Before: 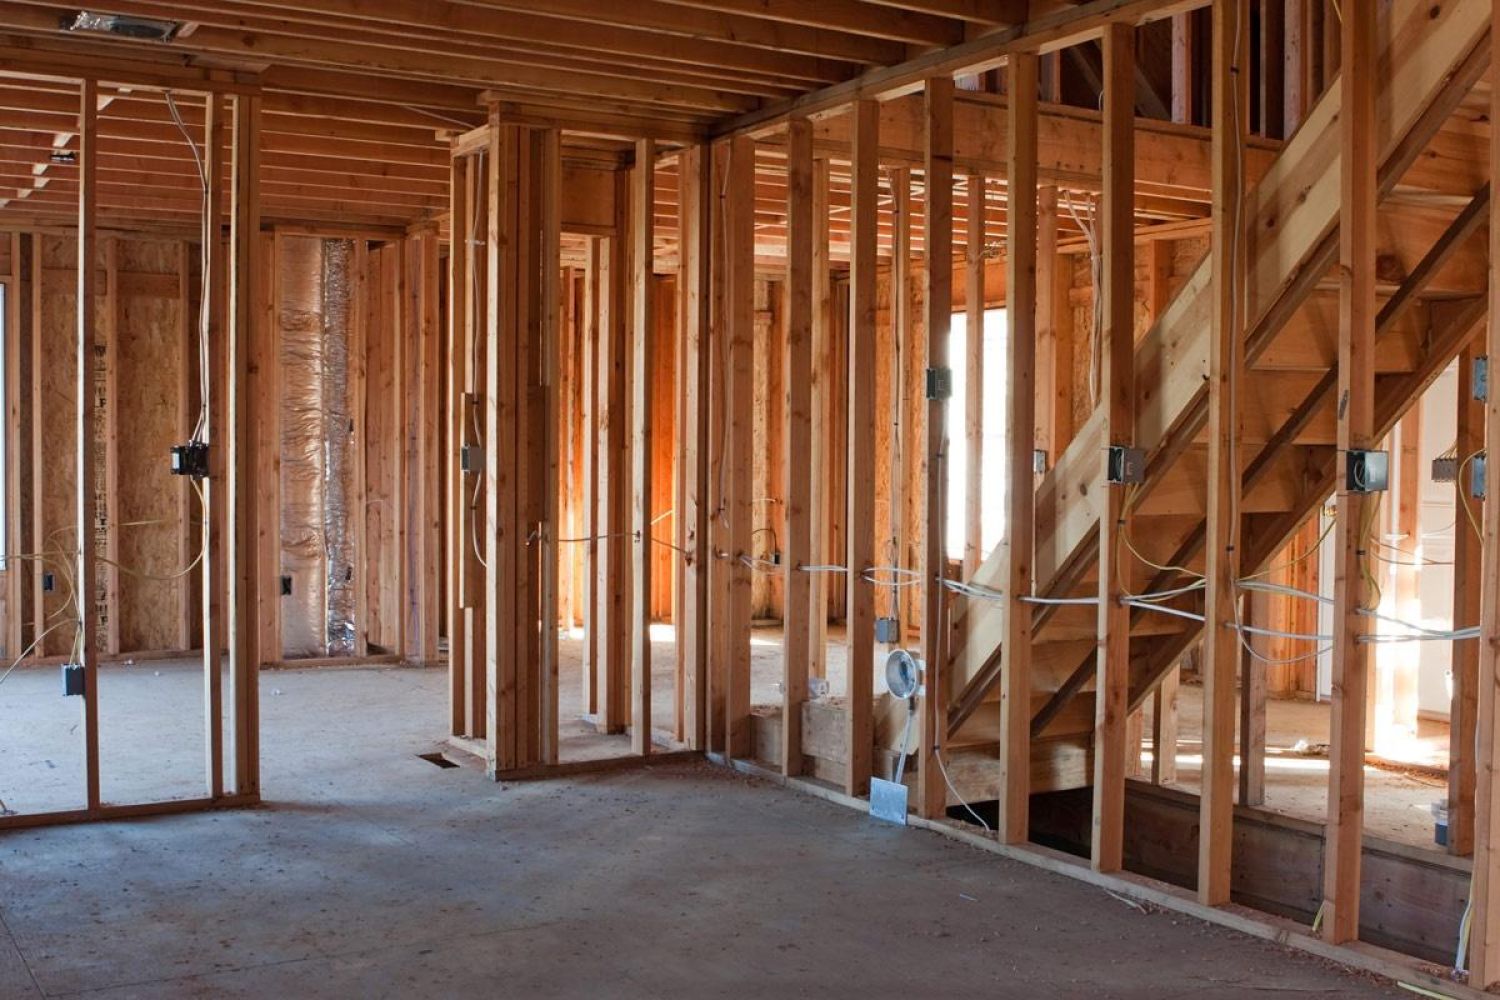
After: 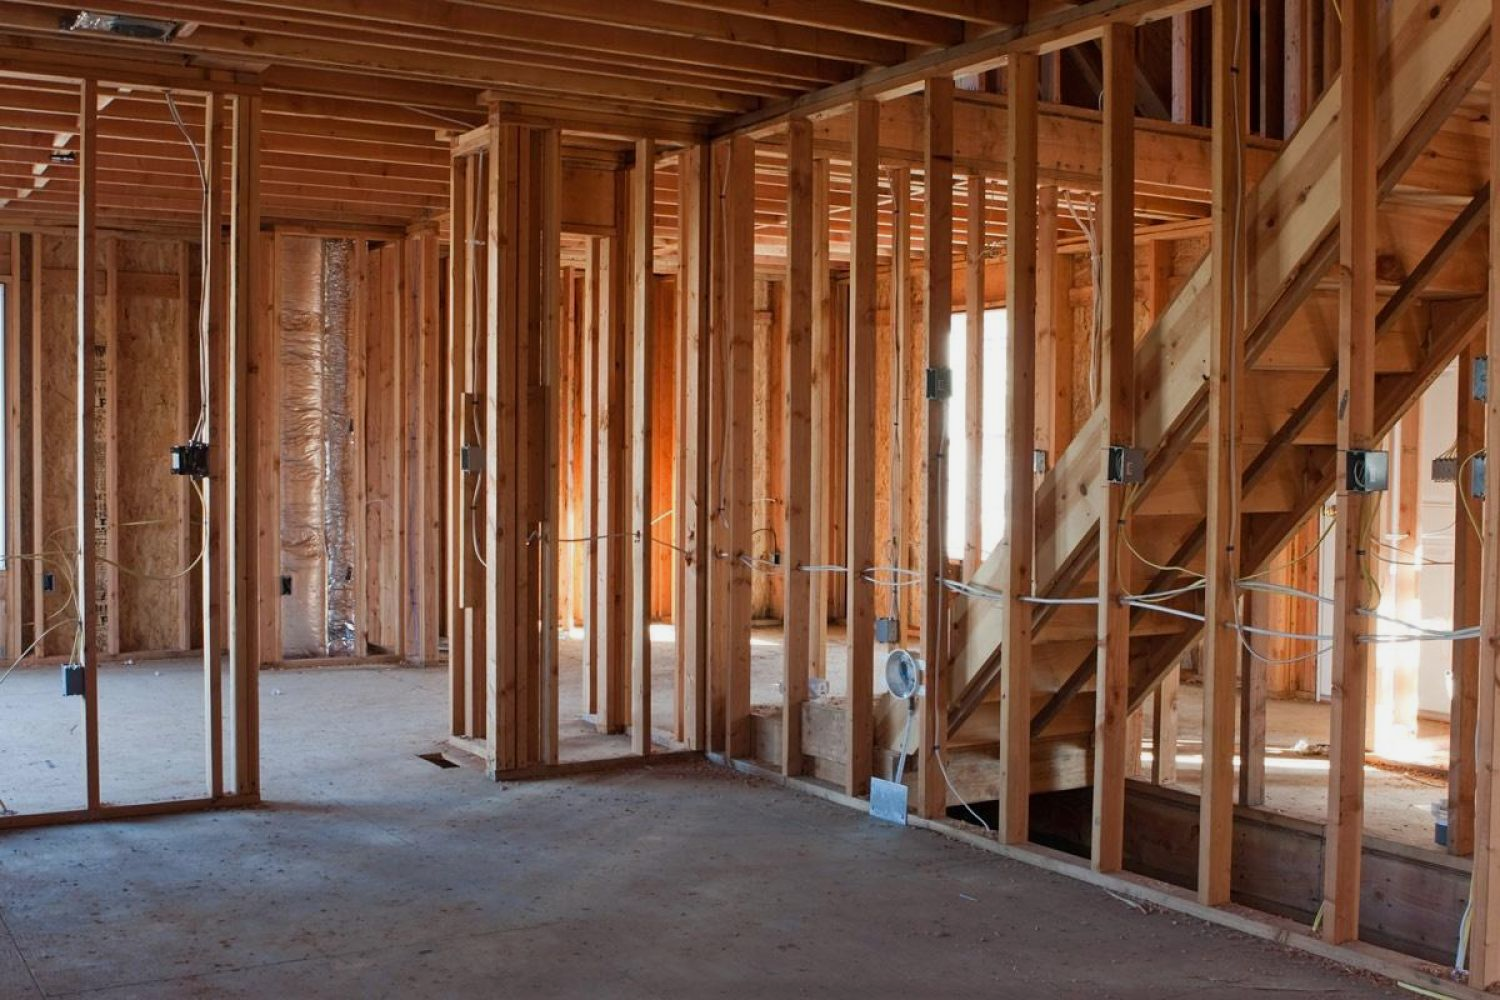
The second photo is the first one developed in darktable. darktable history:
exposure: exposure -0.174 EV, compensate highlight preservation false
